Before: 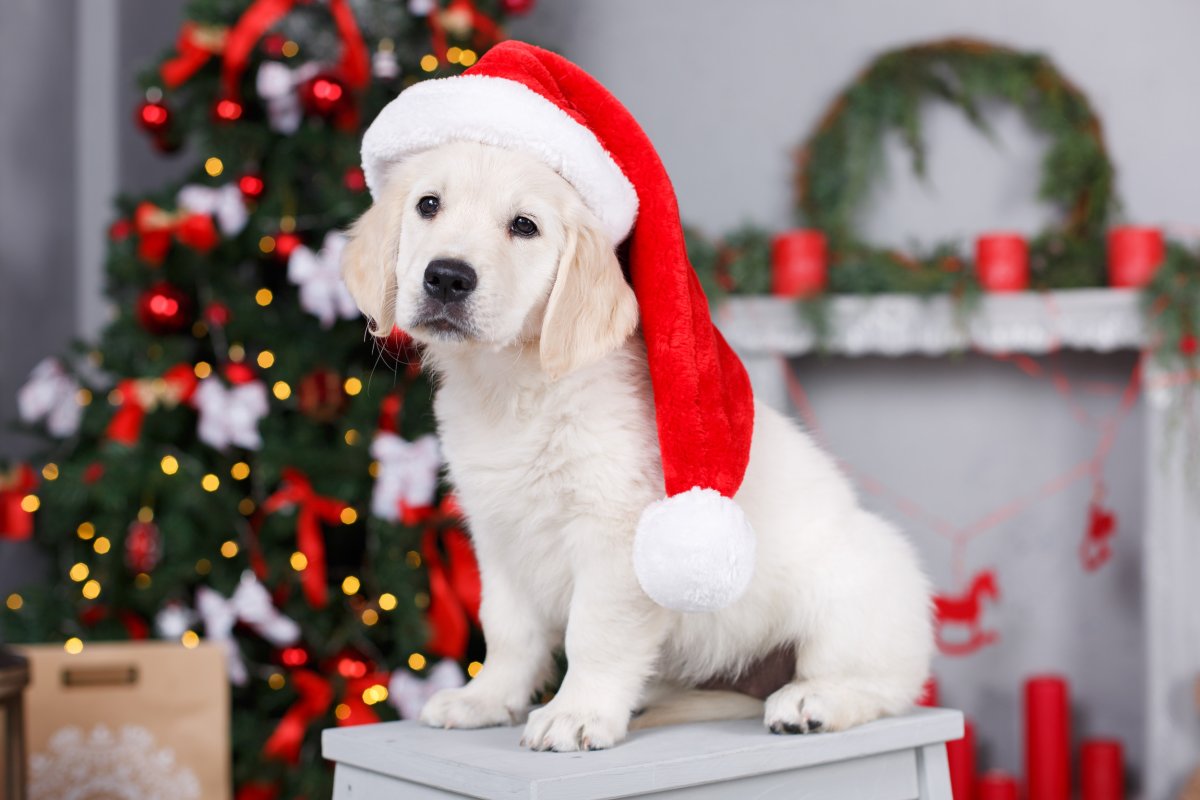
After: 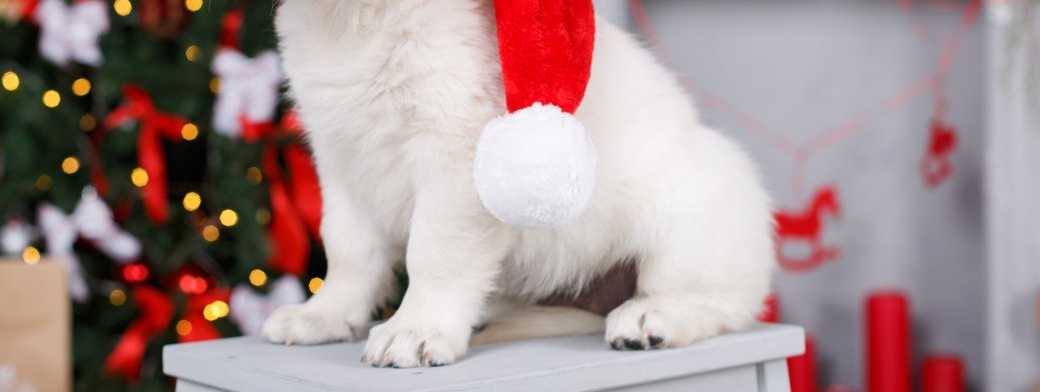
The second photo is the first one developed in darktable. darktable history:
crop and rotate: left 13.265%, top 48.094%, bottom 2.883%
